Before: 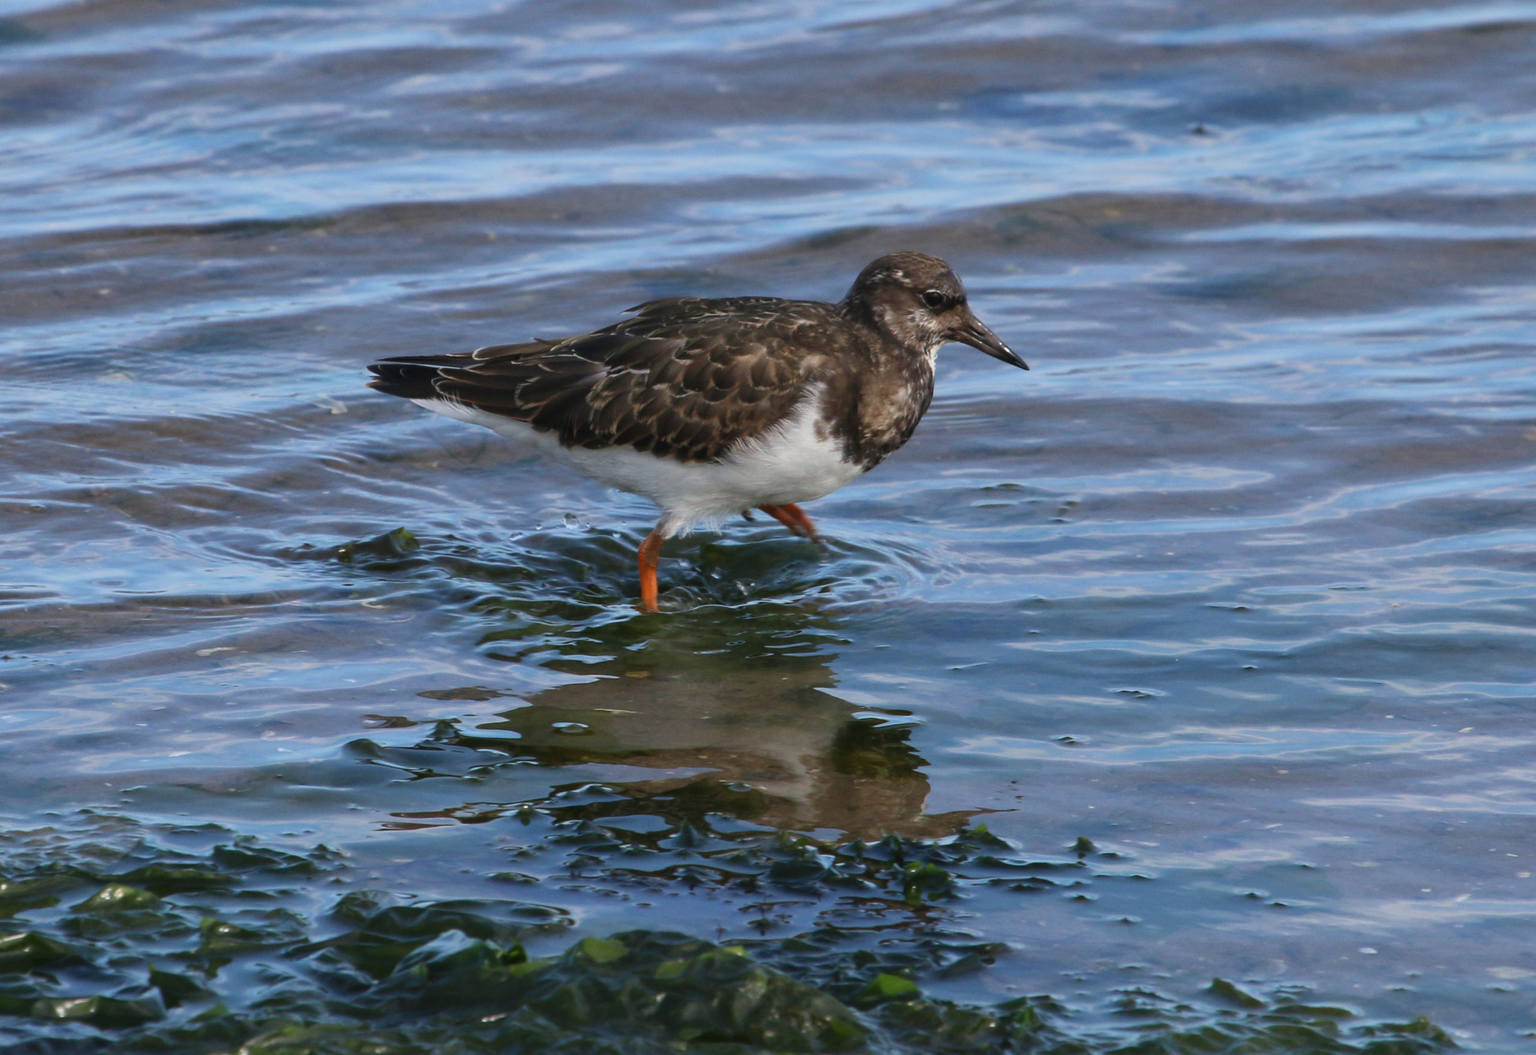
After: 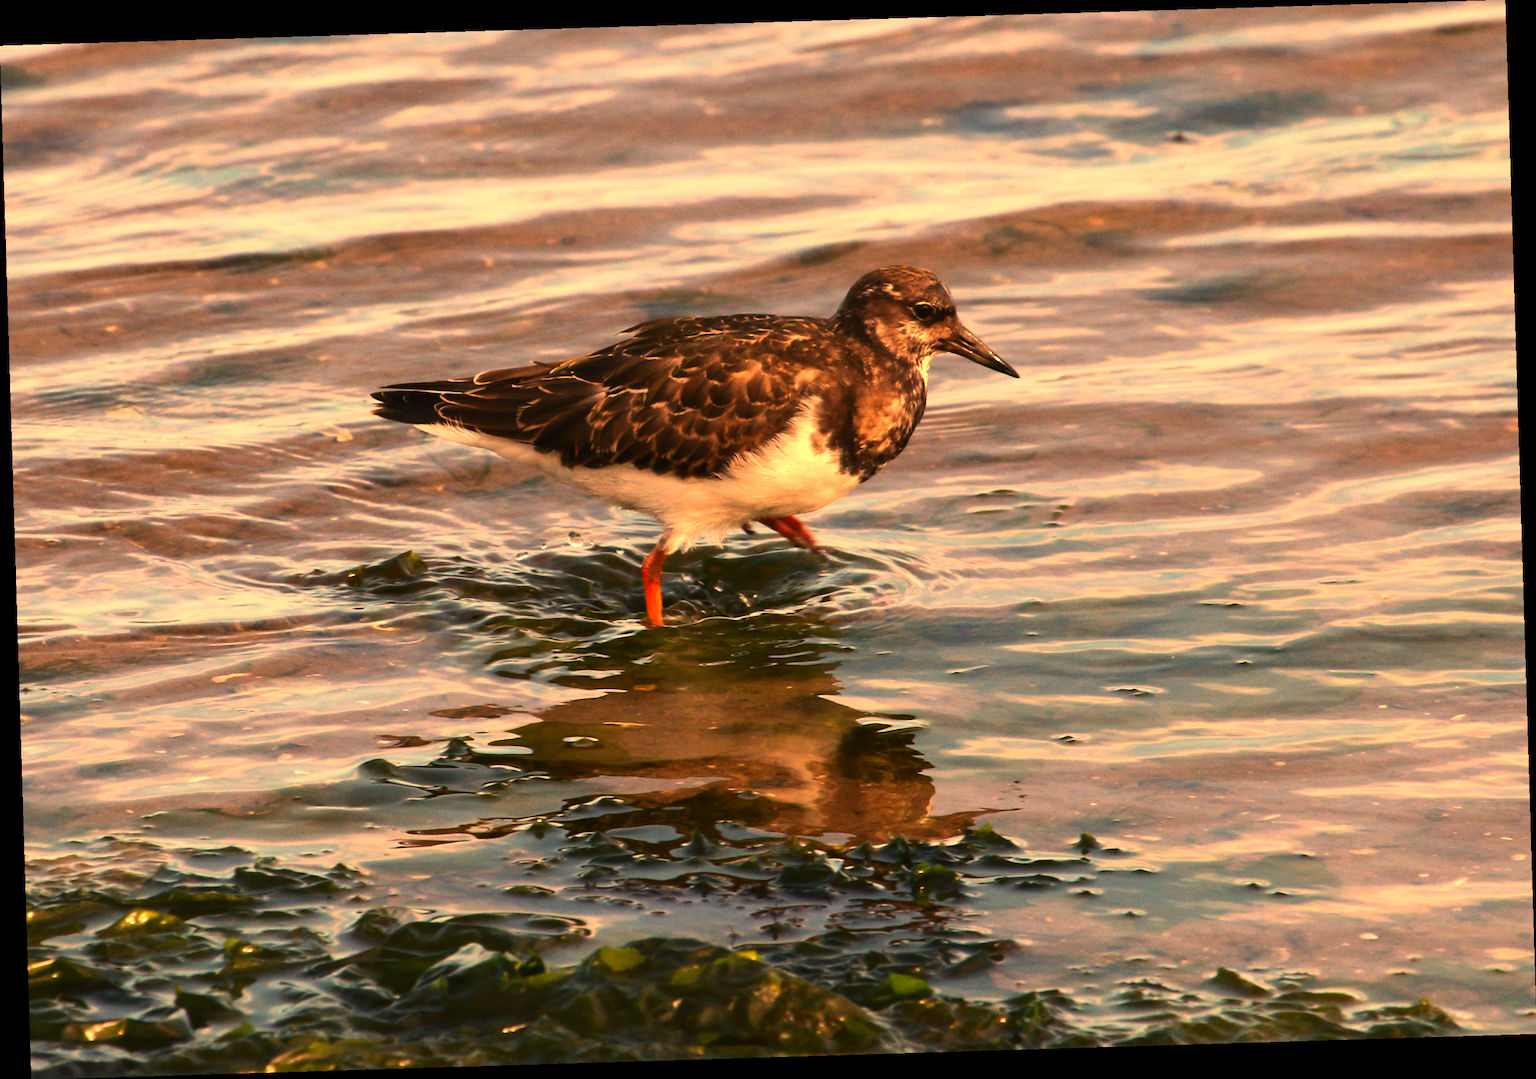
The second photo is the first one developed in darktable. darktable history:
white balance: red 1.467, blue 0.684
color zones: curves: ch0 [(0.224, 0.526) (0.75, 0.5)]; ch1 [(0.055, 0.526) (0.224, 0.761) (0.377, 0.526) (0.75, 0.5)]
tone equalizer: -8 EV -0.75 EV, -7 EV -0.7 EV, -6 EV -0.6 EV, -5 EV -0.4 EV, -3 EV 0.4 EV, -2 EV 0.6 EV, -1 EV 0.7 EV, +0 EV 0.75 EV, edges refinement/feathering 500, mask exposure compensation -1.57 EV, preserve details no
rotate and perspective: rotation -1.75°, automatic cropping off
